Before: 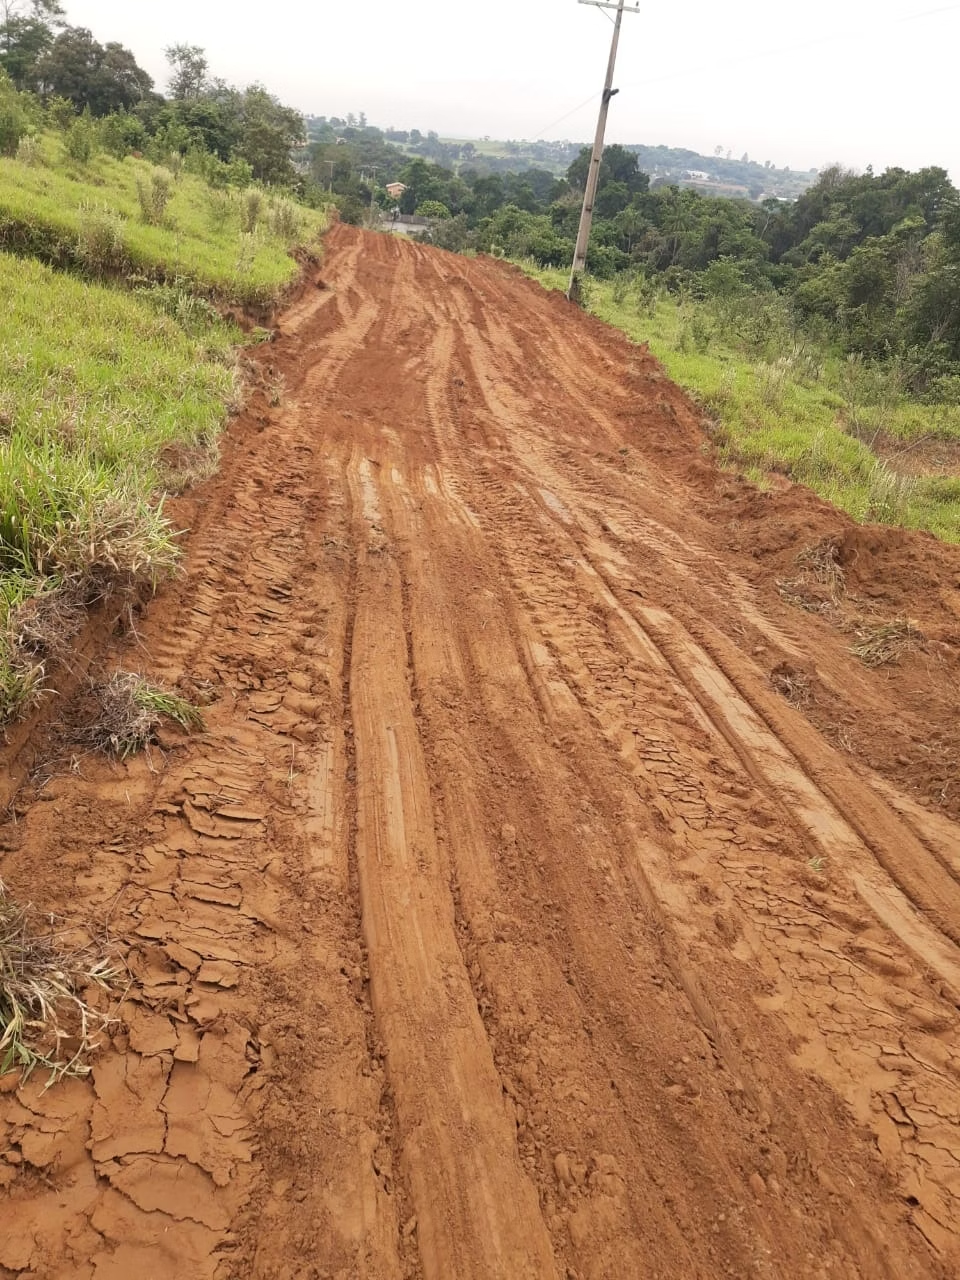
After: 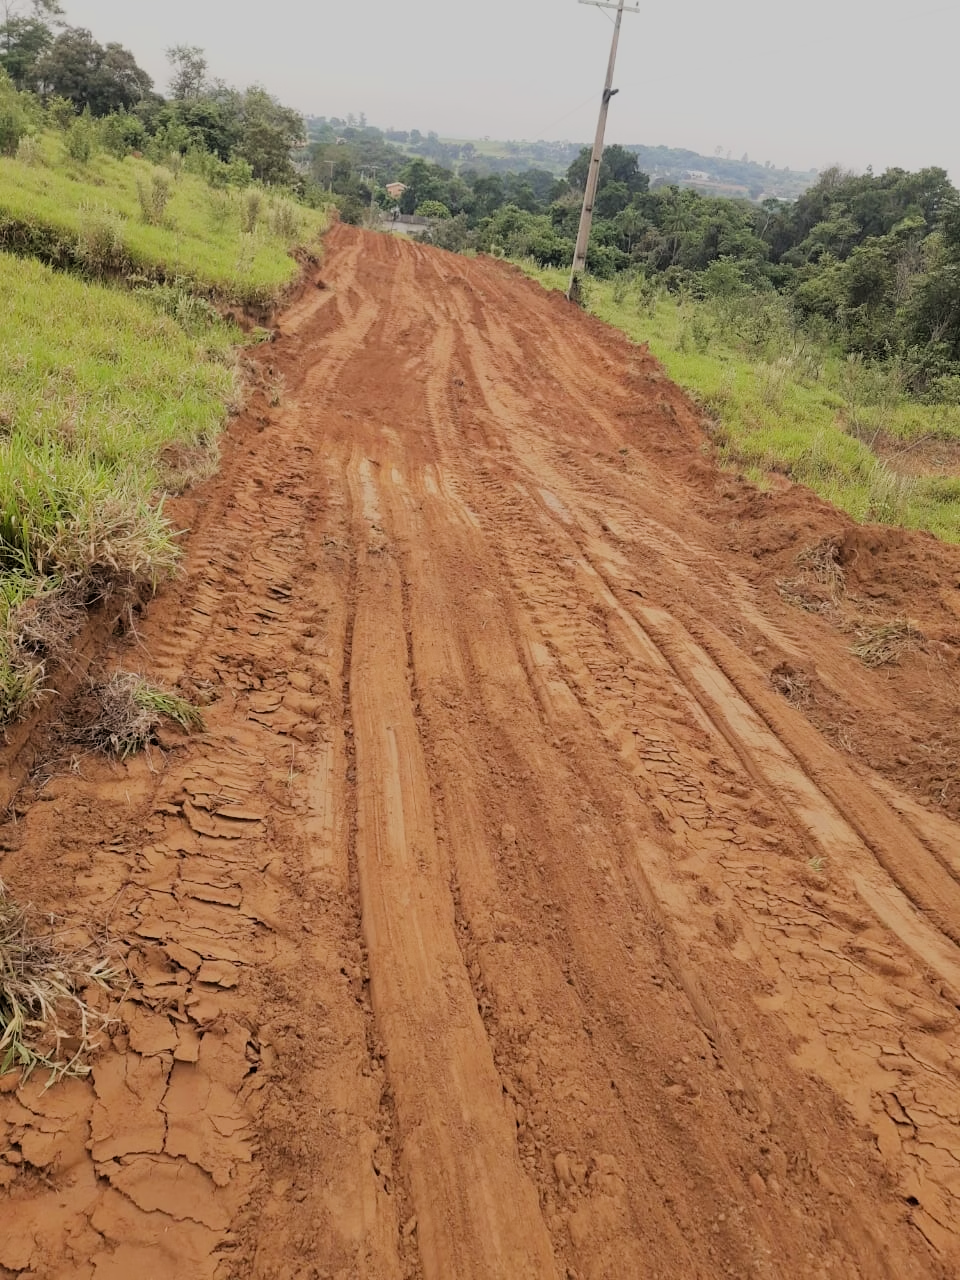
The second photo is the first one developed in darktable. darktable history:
filmic rgb: black relative exposure -6.05 EV, white relative exposure 6.94 EV, hardness 2.26, color science v6 (2022)
